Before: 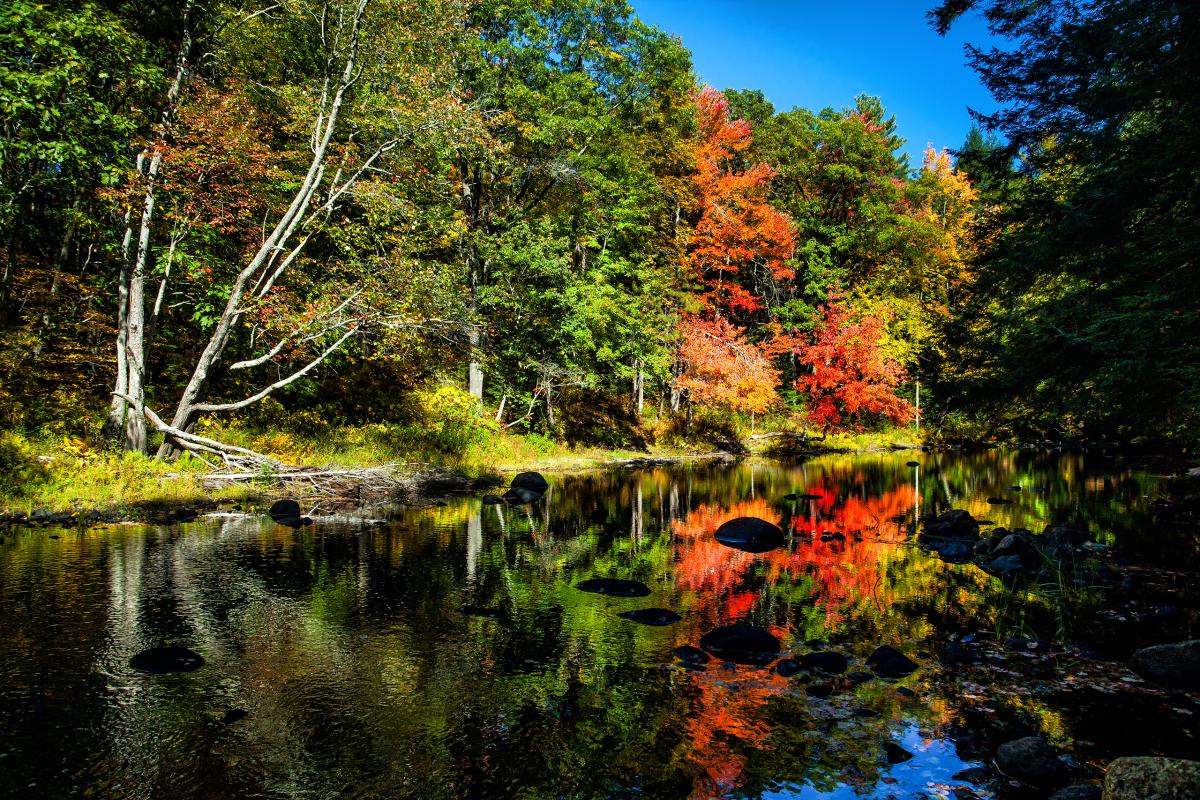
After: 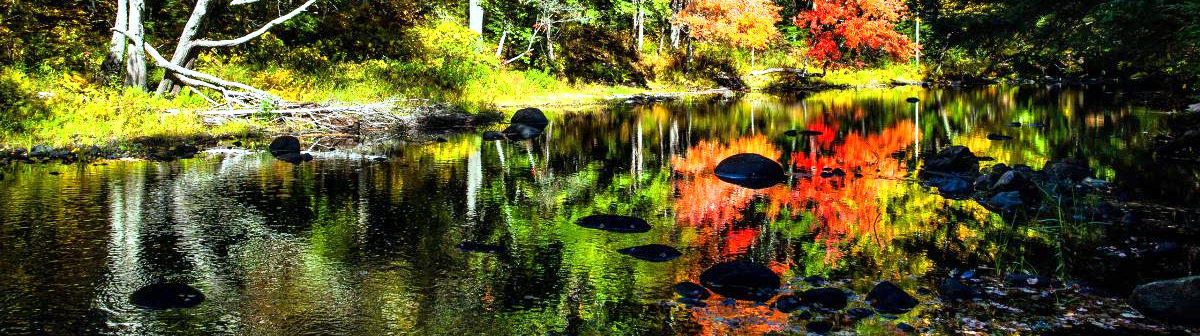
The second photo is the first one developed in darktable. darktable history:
white balance: red 0.926, green 1.003, blue 1.133
crop: top 45.551%, bottom 12.262%
base curve: curves: ch0 [(0, 0) (0.666, 0.806) (1, 1)]
exposure: exposure 0.657 EV, compensate highlight preservation false
